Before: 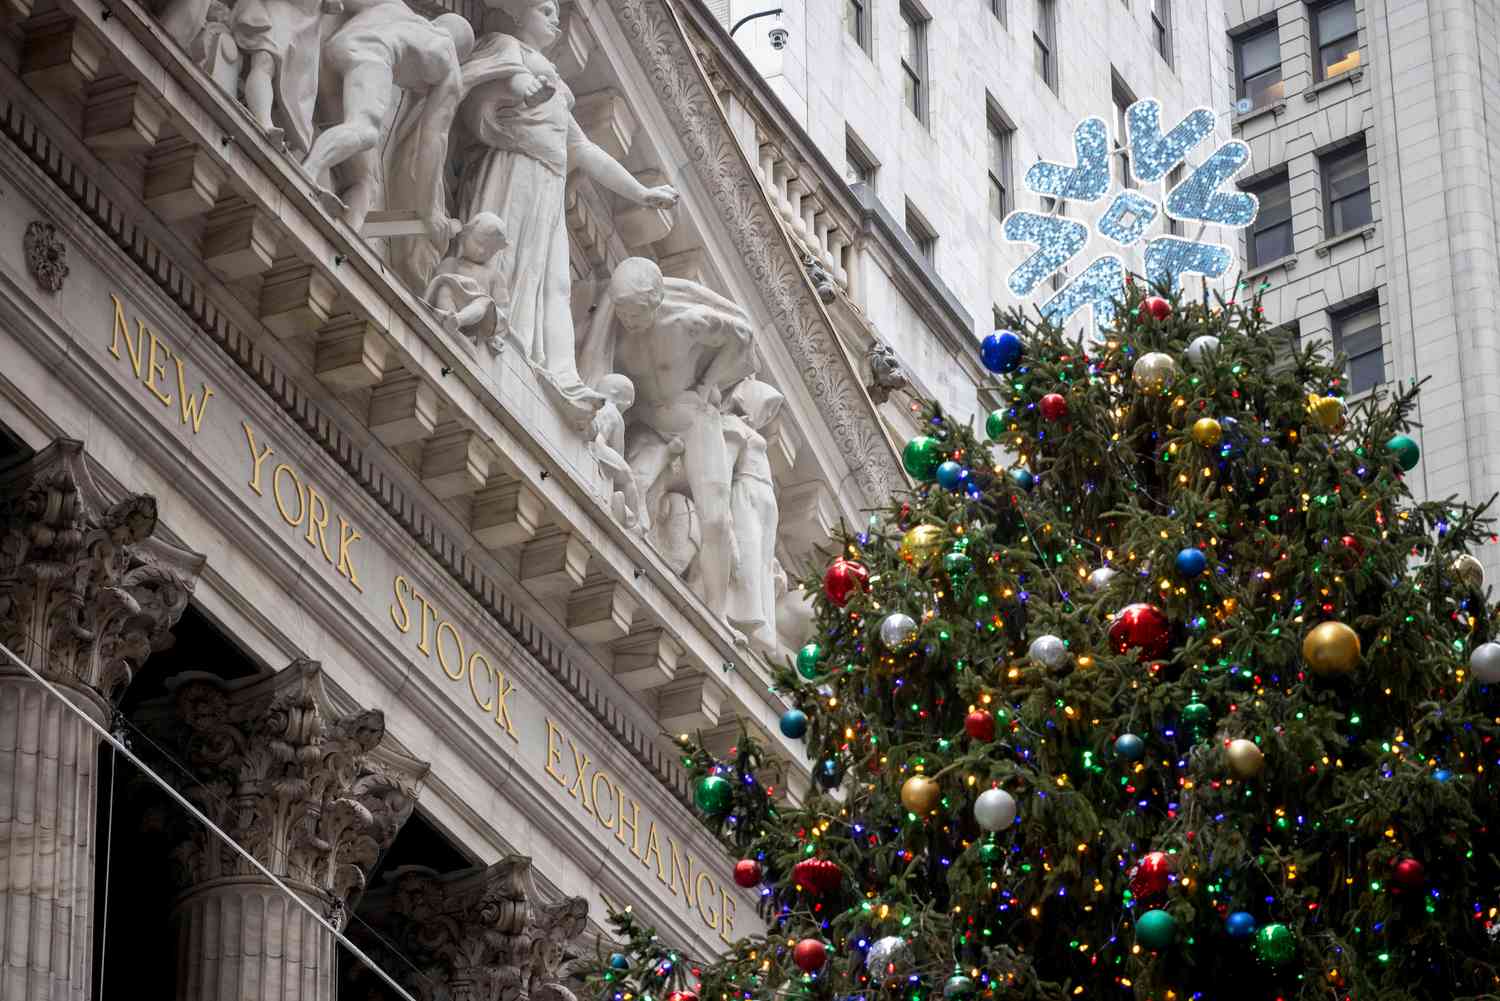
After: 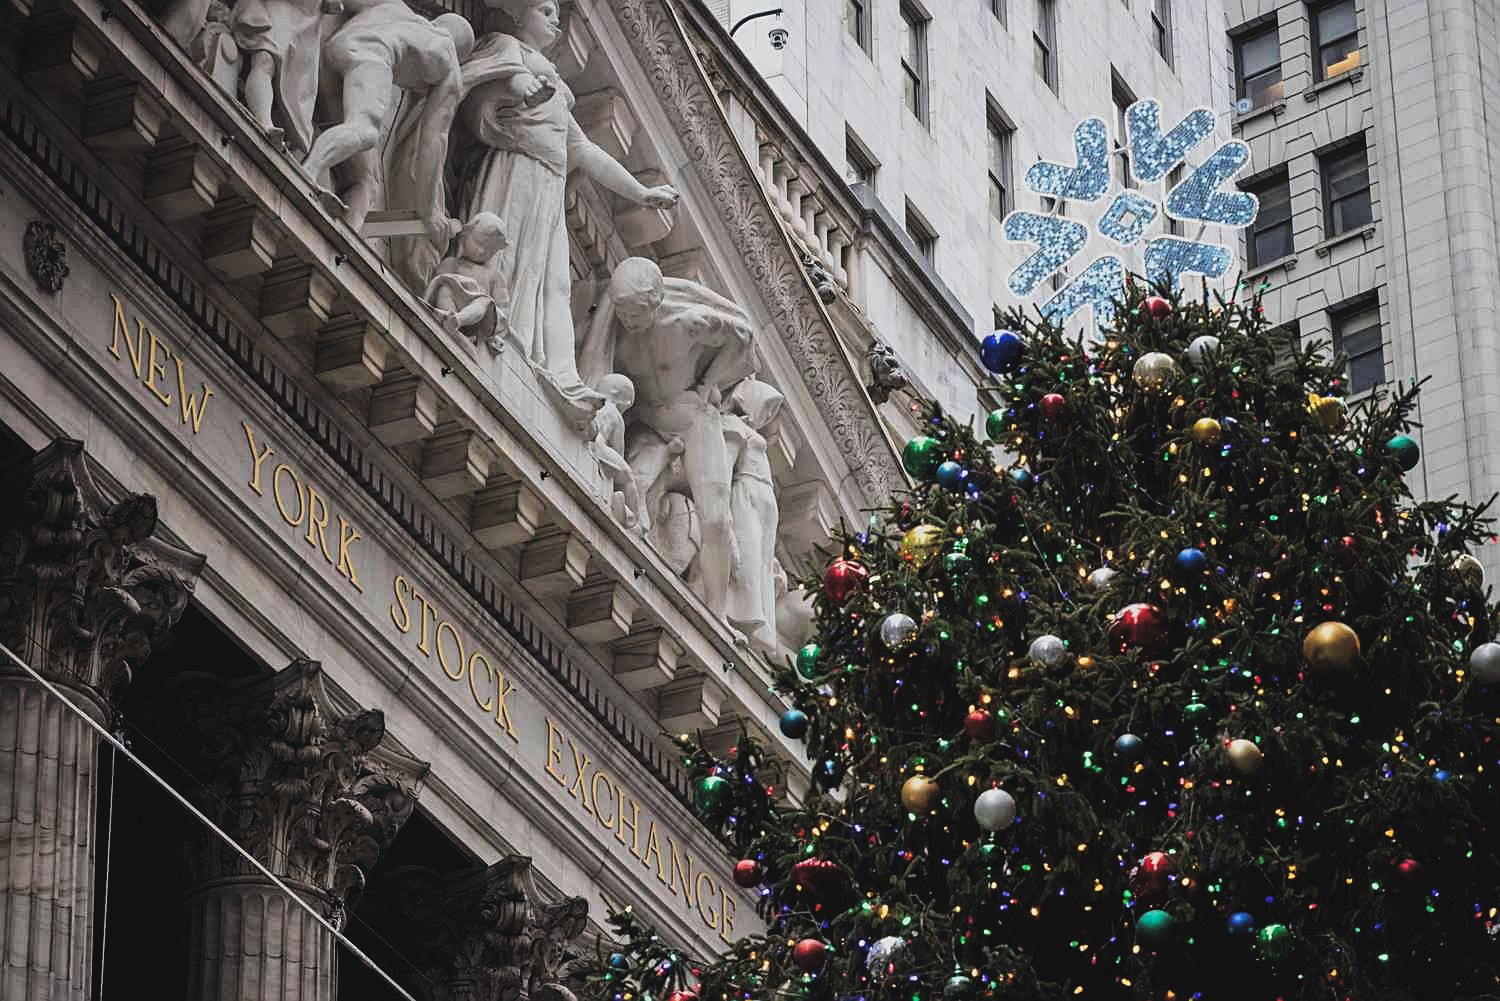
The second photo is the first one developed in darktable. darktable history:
rgb curve: curves: ch0 [(0, 0.186) (0.314, 0.284) (0.775, 0.708) (1, 1)], compensate middle gray true, preserve colors none
sharpen: on, module defaults
filmic rgb: black relative exposure -5 EV, hardness 2.88, contrast 1.2, highlights saturation mix -30%
